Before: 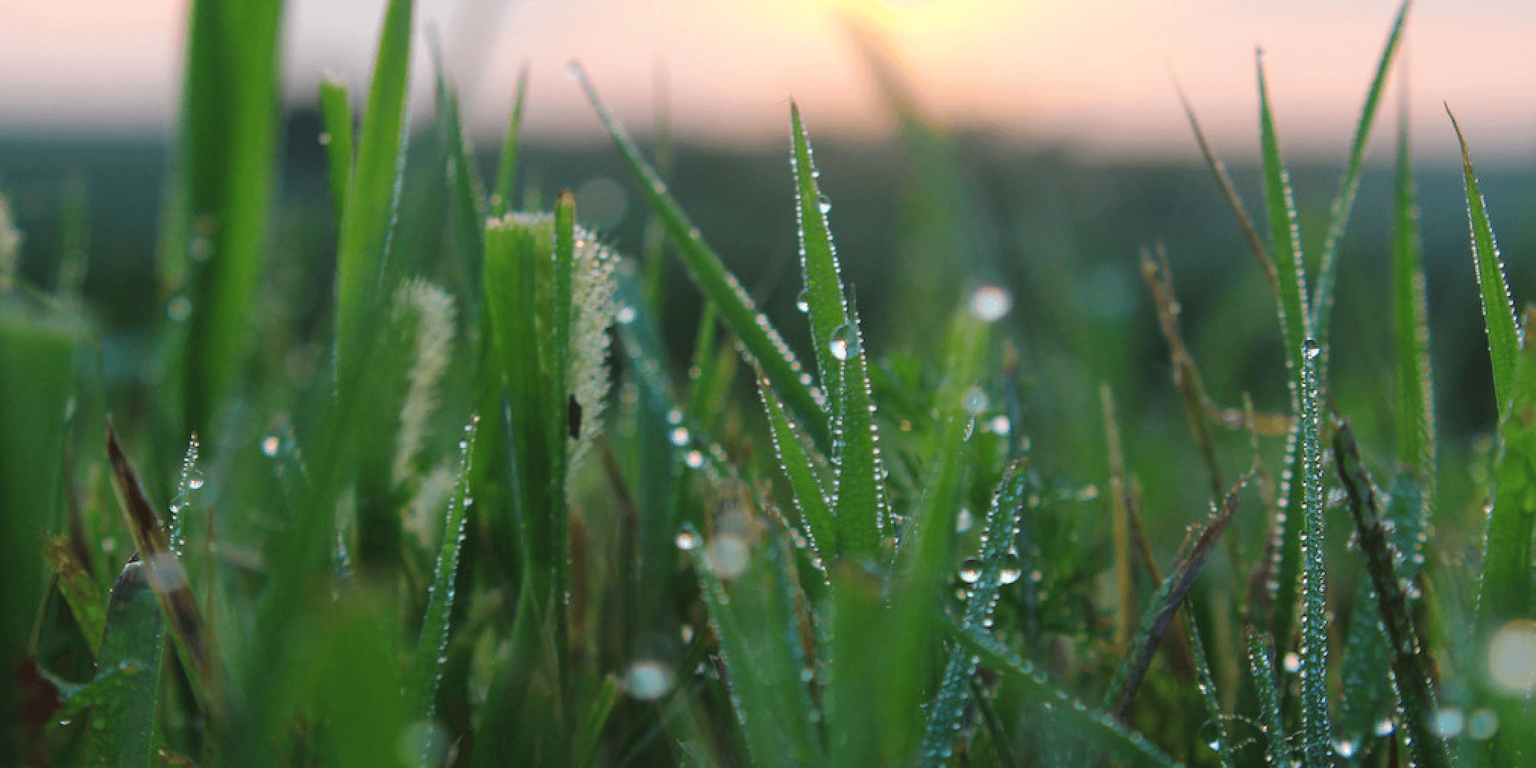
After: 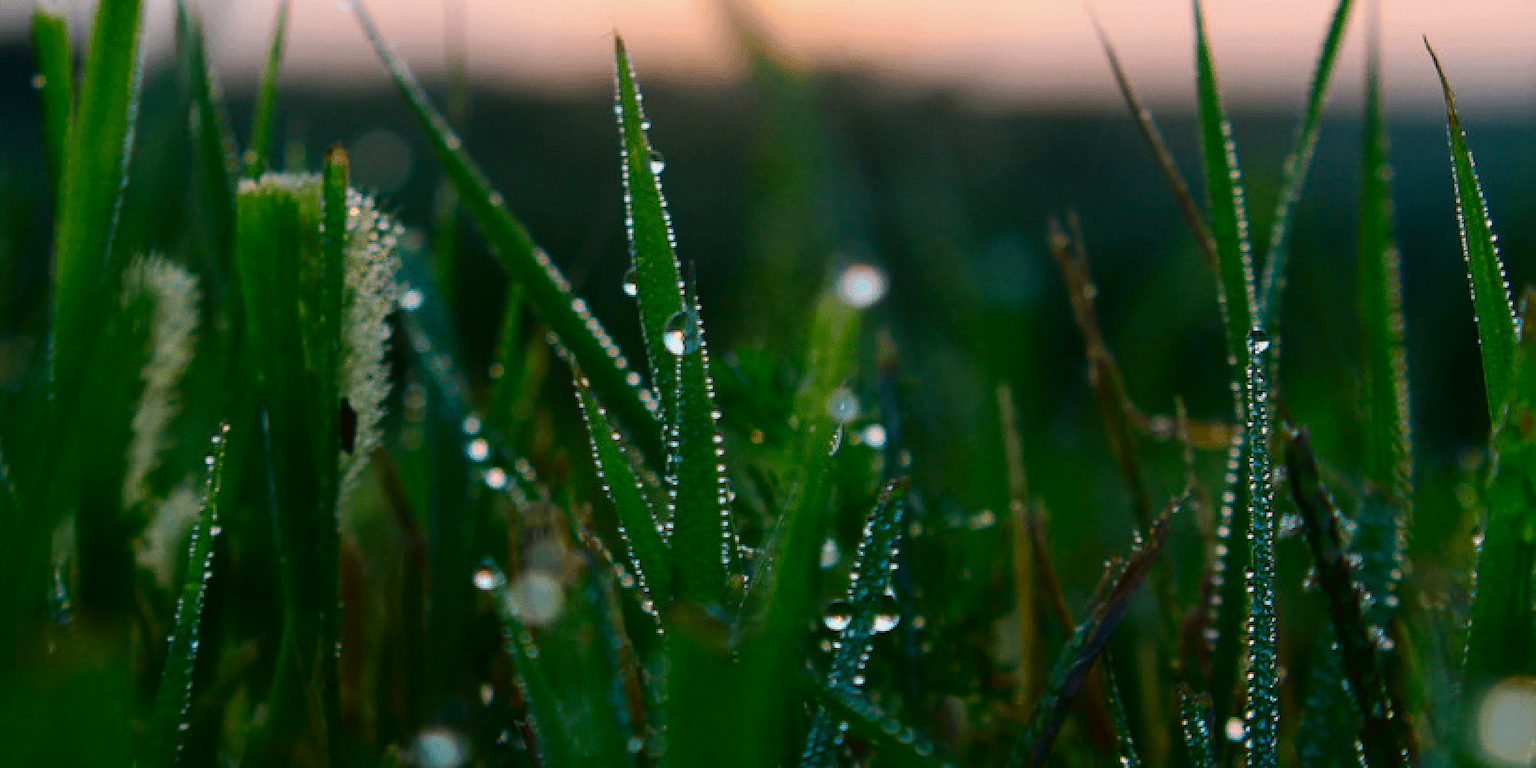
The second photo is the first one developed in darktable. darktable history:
crop: left 19.159%, top 9.58%, bottom 9.58%
exposure: exposure -0.242 EV, compensate highlight preservation false
contrast brightness saturation: contrast 0.22, brightness -0.19, saturation 0.24
